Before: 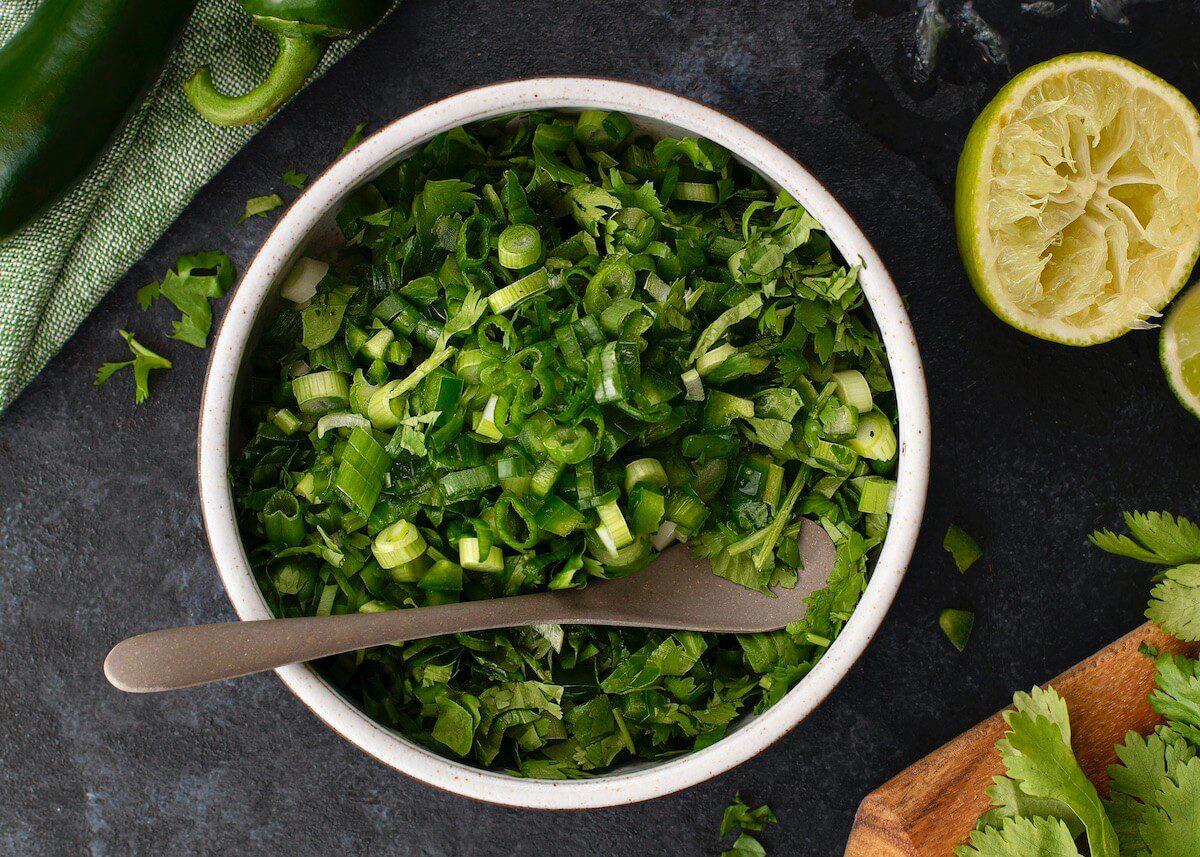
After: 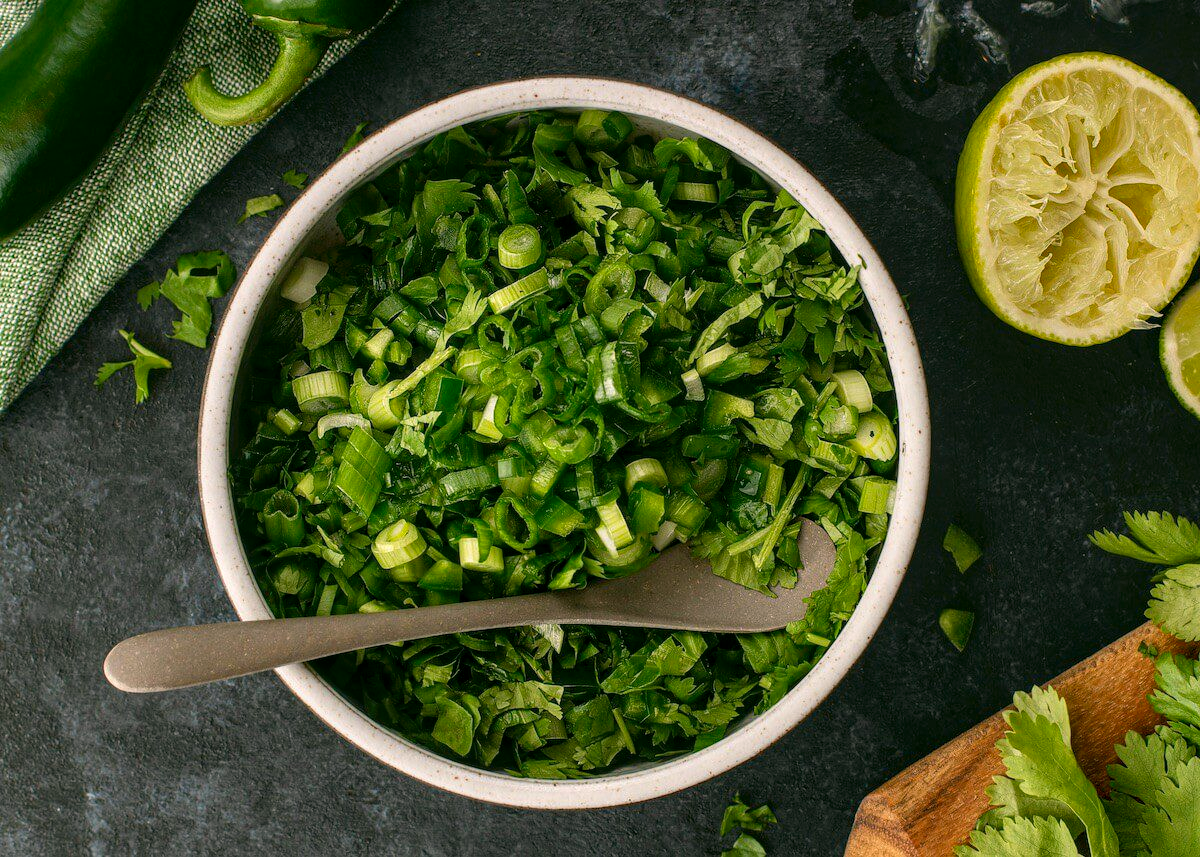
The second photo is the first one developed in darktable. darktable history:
color correction: highlights a* 4.02, highlights b* 4.98, shadows a* -7.55, shadows b* 4.98
local contrast: on, module defaults
